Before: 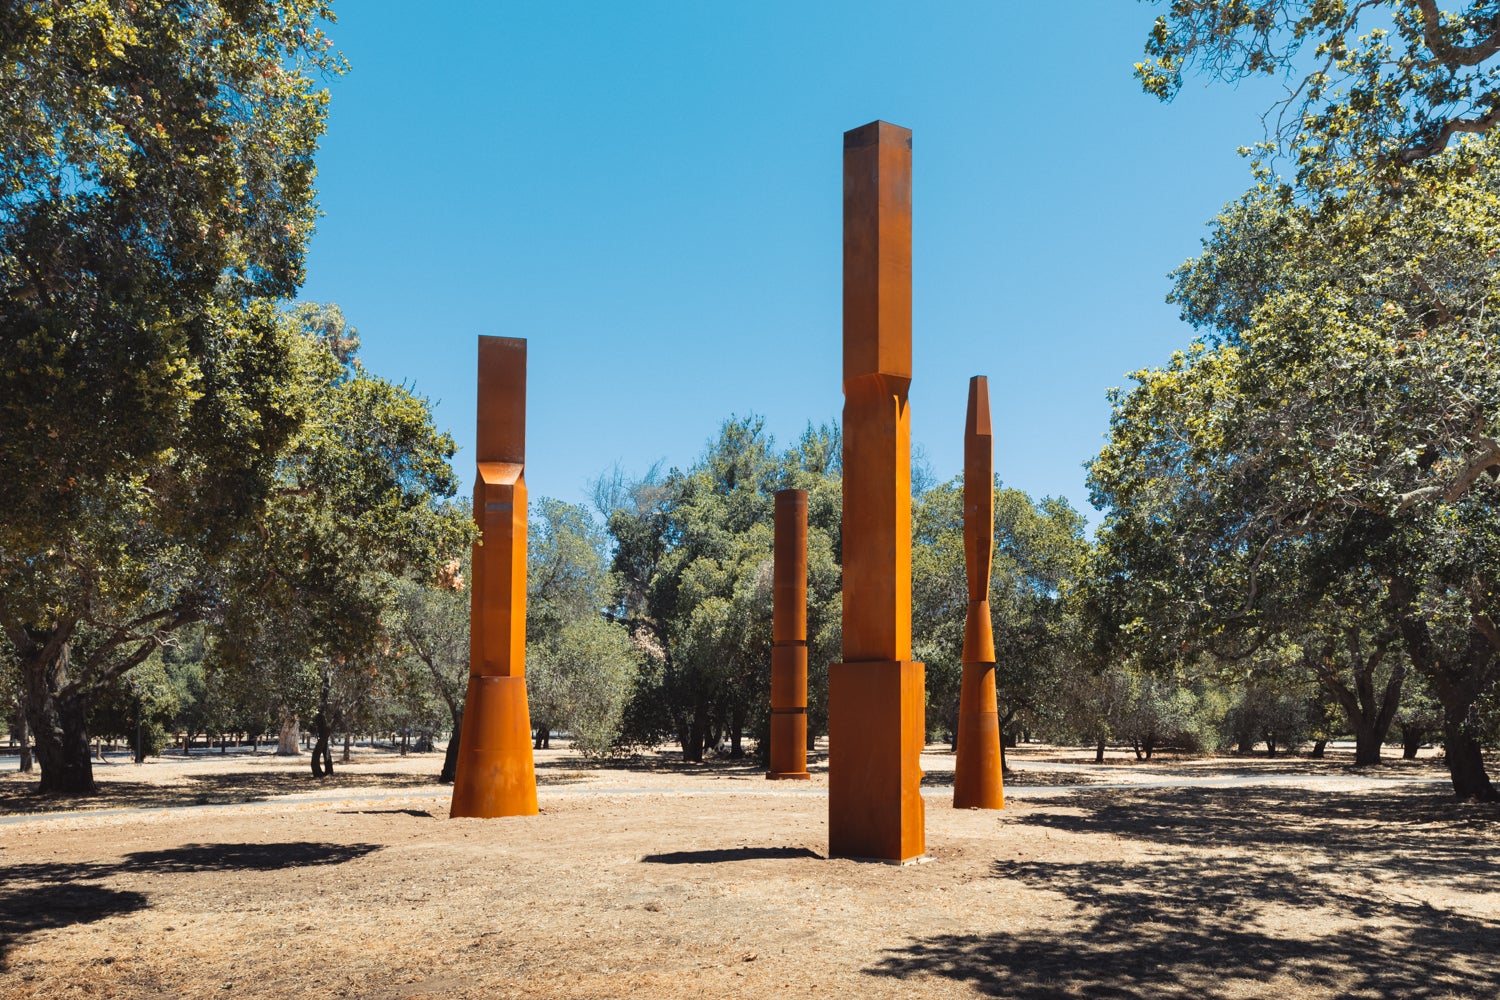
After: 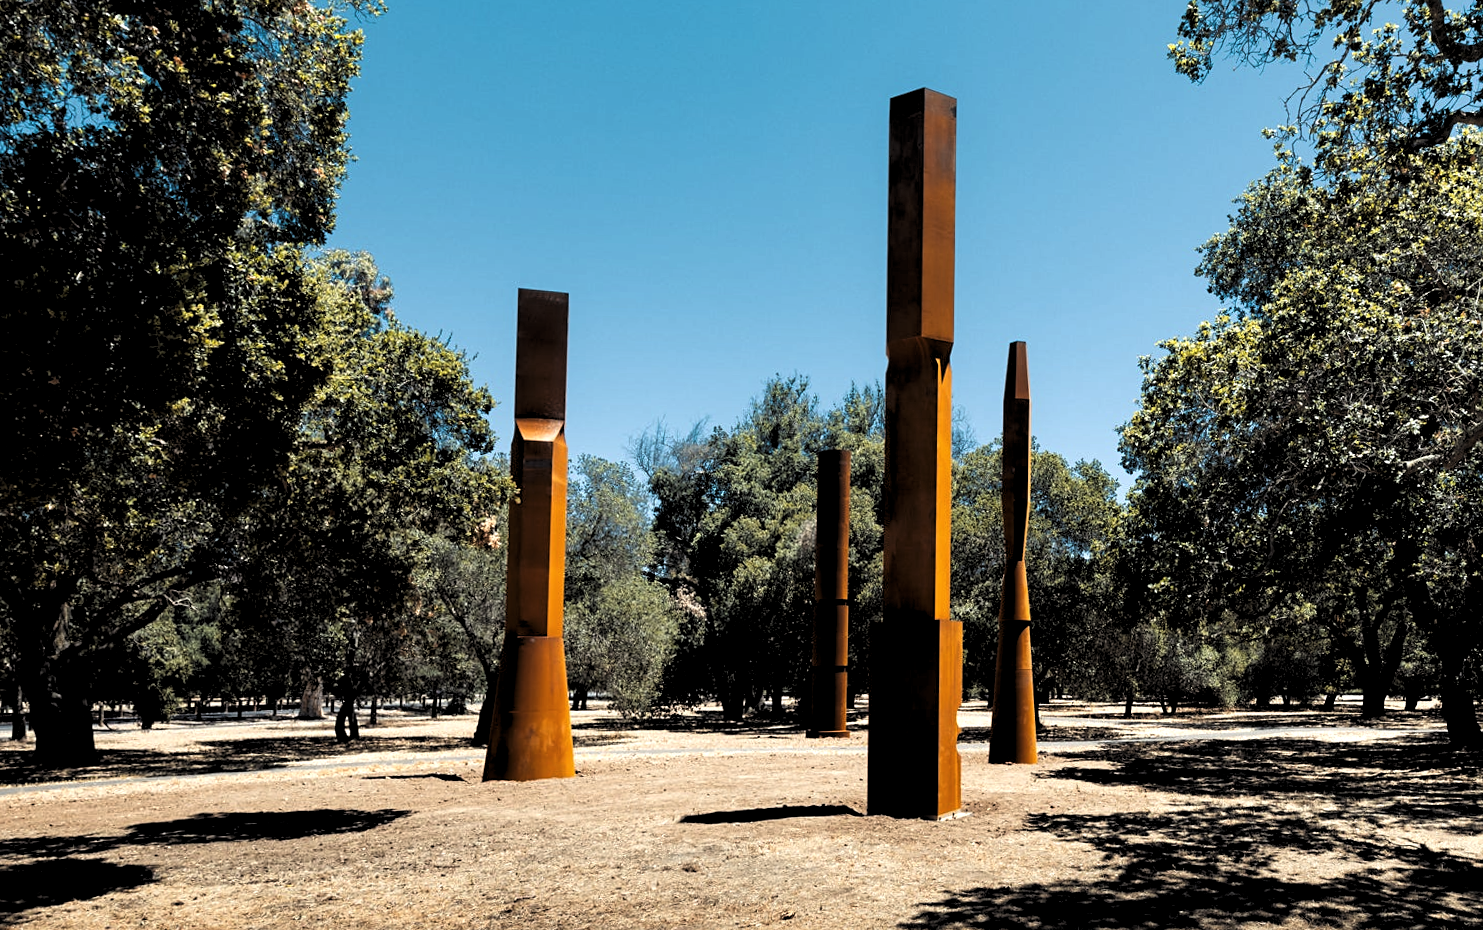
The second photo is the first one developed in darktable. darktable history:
rotate and perspective: rotation 0.679°, lens shift (horizontal) 0.136, crop left 0.009, crop right 0.991, crop top 0.078, crop bottom 0.95
sharpen: amount 0.2
levels: levels [0.101, 0.578, 0.953]
rgb levels: levels [[0.029, 0.461, 0.922], [0, 0.5, 1], [0, 0.5, 1]]
